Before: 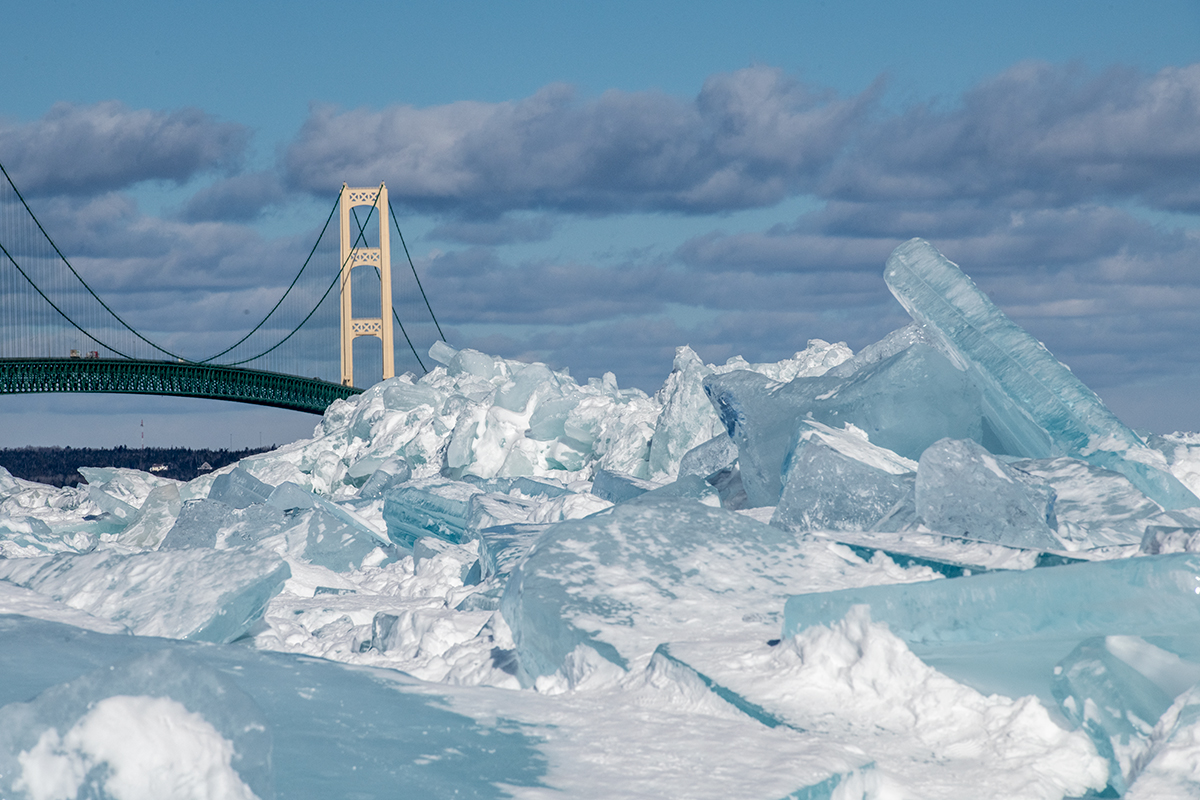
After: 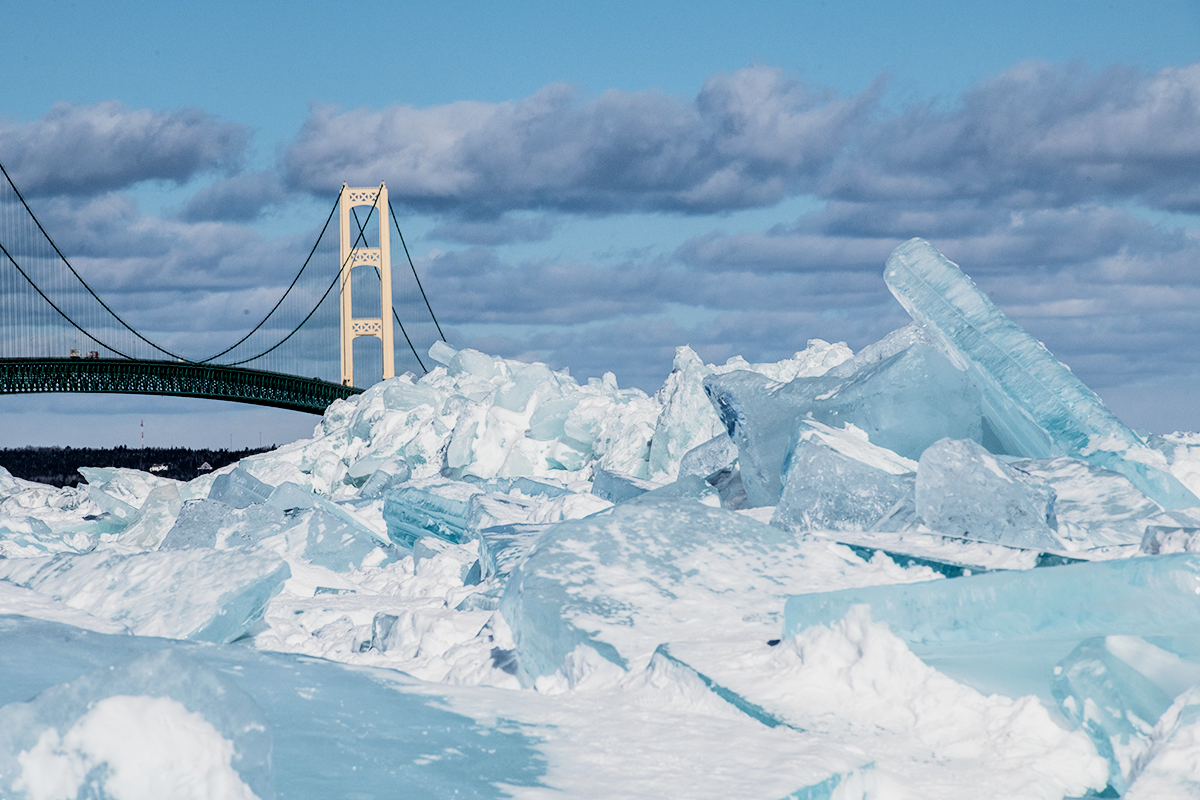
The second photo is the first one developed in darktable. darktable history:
tone curve: curves: ch0 [(0, 0) (0.051, 0.047) (0.102, 0.099) (0.232, 0.249) (0.462, 0.501) (0.698, 0.761) (0.908, 0.946) (1, 1)]; ch1 [(0, 0) (0.339, 0.298) (0.402, 0.363) (0.453, 0.413) (0.485, 0.469) (0.494, 0.493) (0.504, 0.501) (0.525, 0.533) (0.563, 0.591) (0.597, 0.631) (1, 1)]; ch2 [(0, 0) (0.48, 0.48) (0.504, 0.5) (0.539, 0.554) (0.59, 0.628) (0.642, 0.682) (0.824, 0.815) (1, 1)], color space Lab, linked channels
filmic rgb: black relative exposure -5.13 EV, white relative exposure 3.96 EV, hardness 2.91, contrast 1.299, highlights saturation mix -29.76%
